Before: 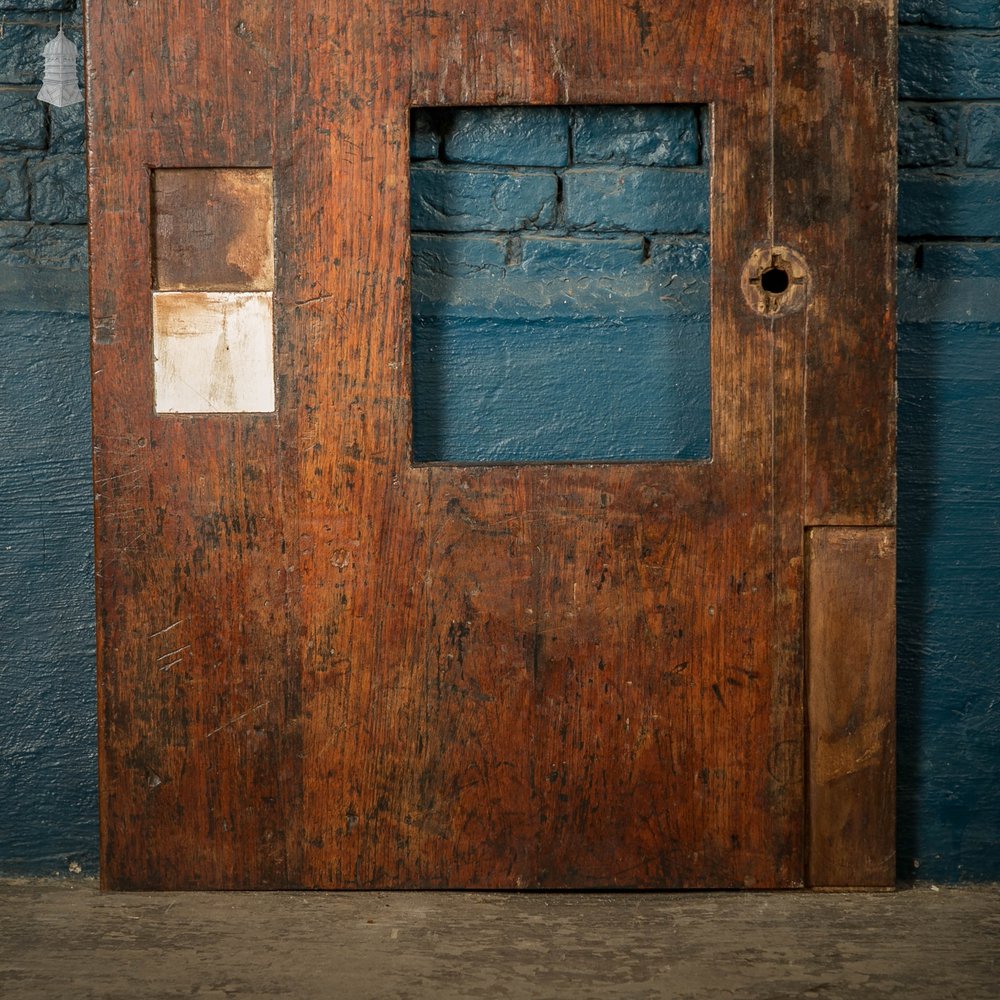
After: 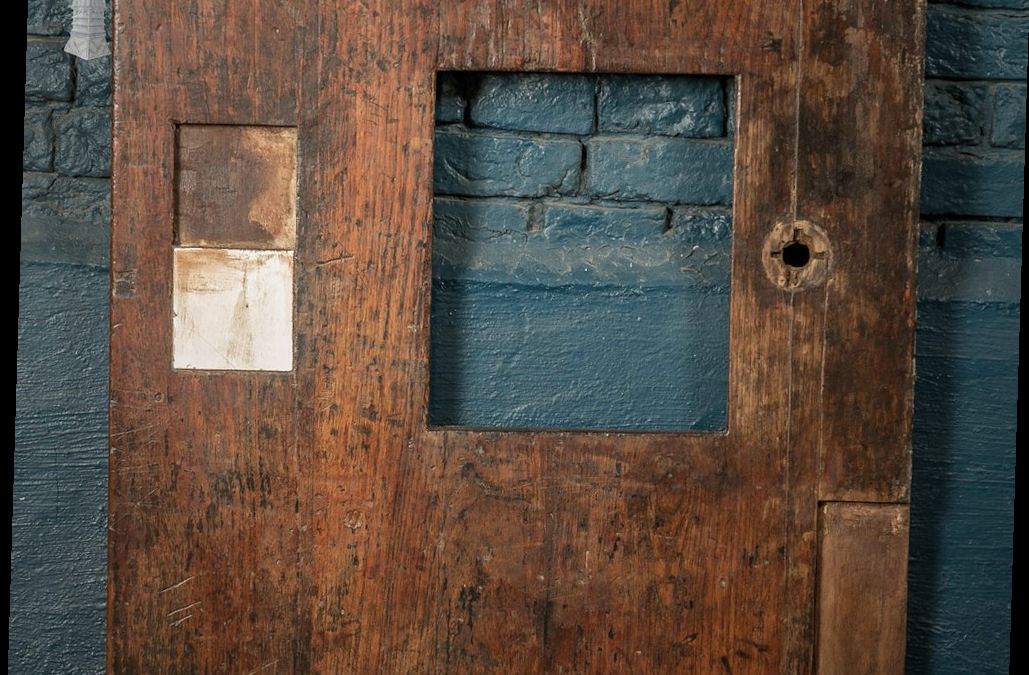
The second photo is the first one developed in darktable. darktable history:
rotate and perspective: rotation 1.72°, automatic cropping off
crop and rotate: top 4.848%, bottom 29.503%
color correction: saturation 0.8
